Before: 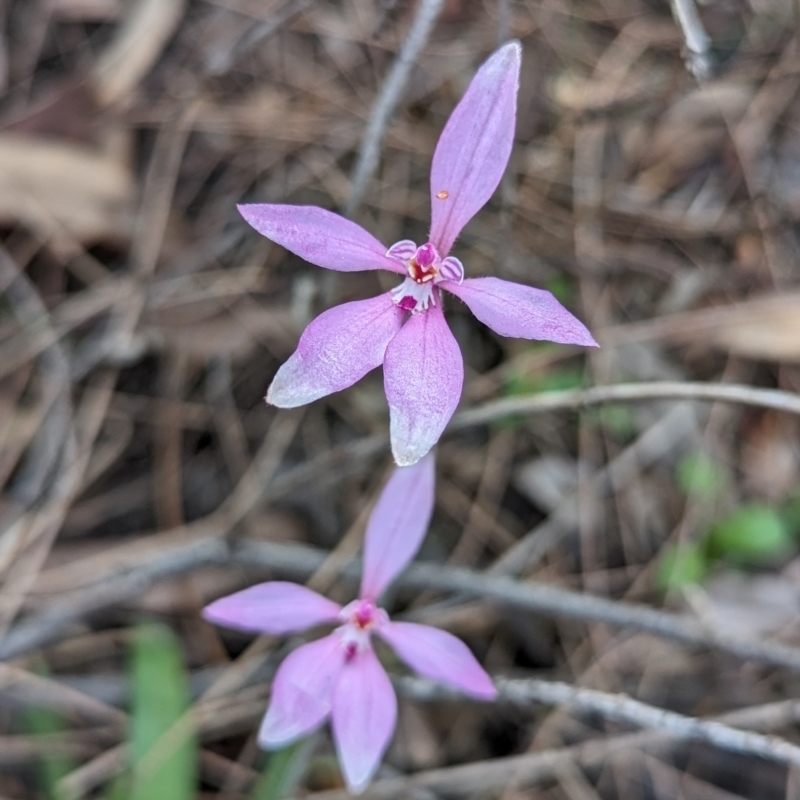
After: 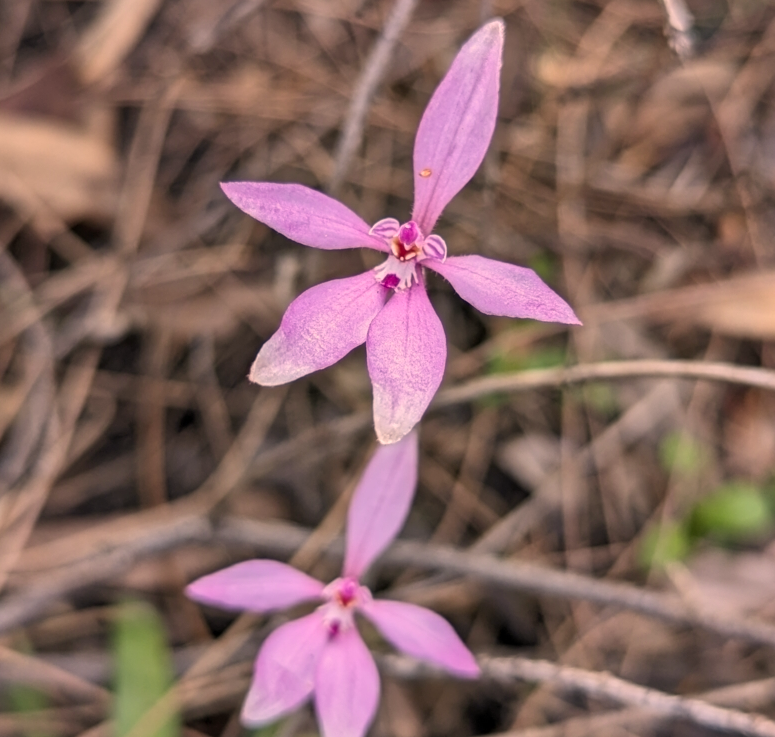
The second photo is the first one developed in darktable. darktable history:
crop: left 2.226%, top 2.817%, right 0.819%, bottom 4.97%
color correction: highlights a* 17.84, highlights b* 19.07
